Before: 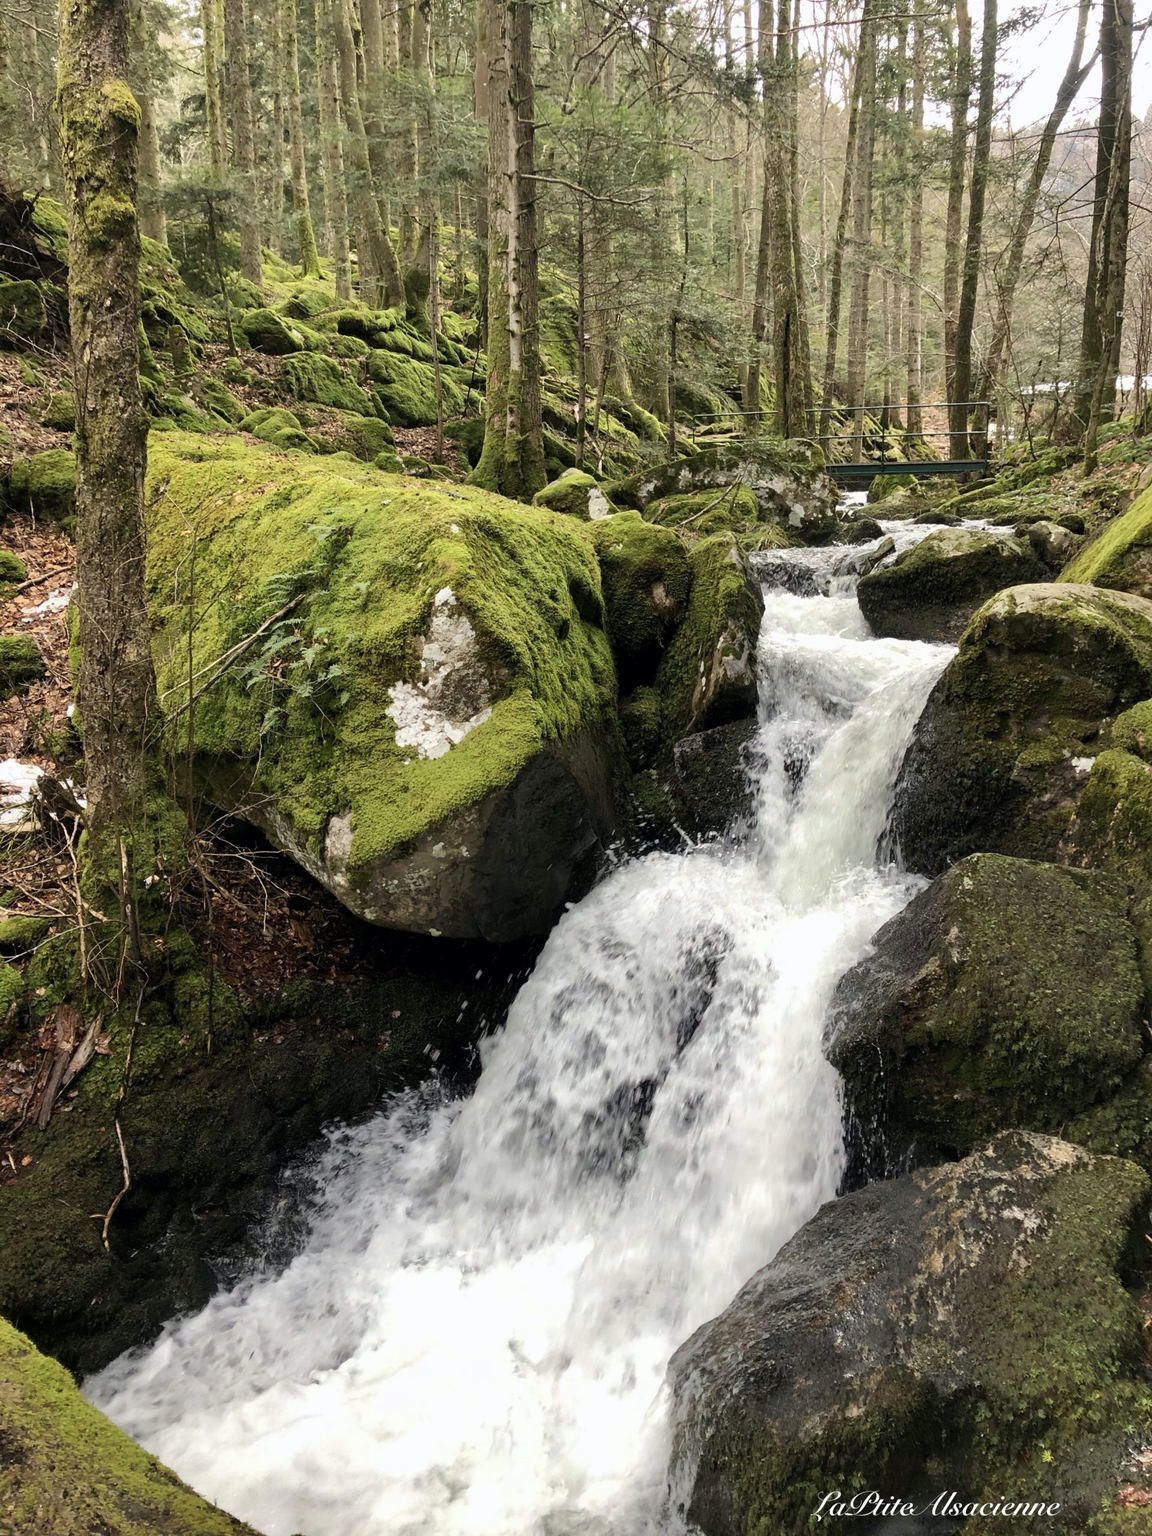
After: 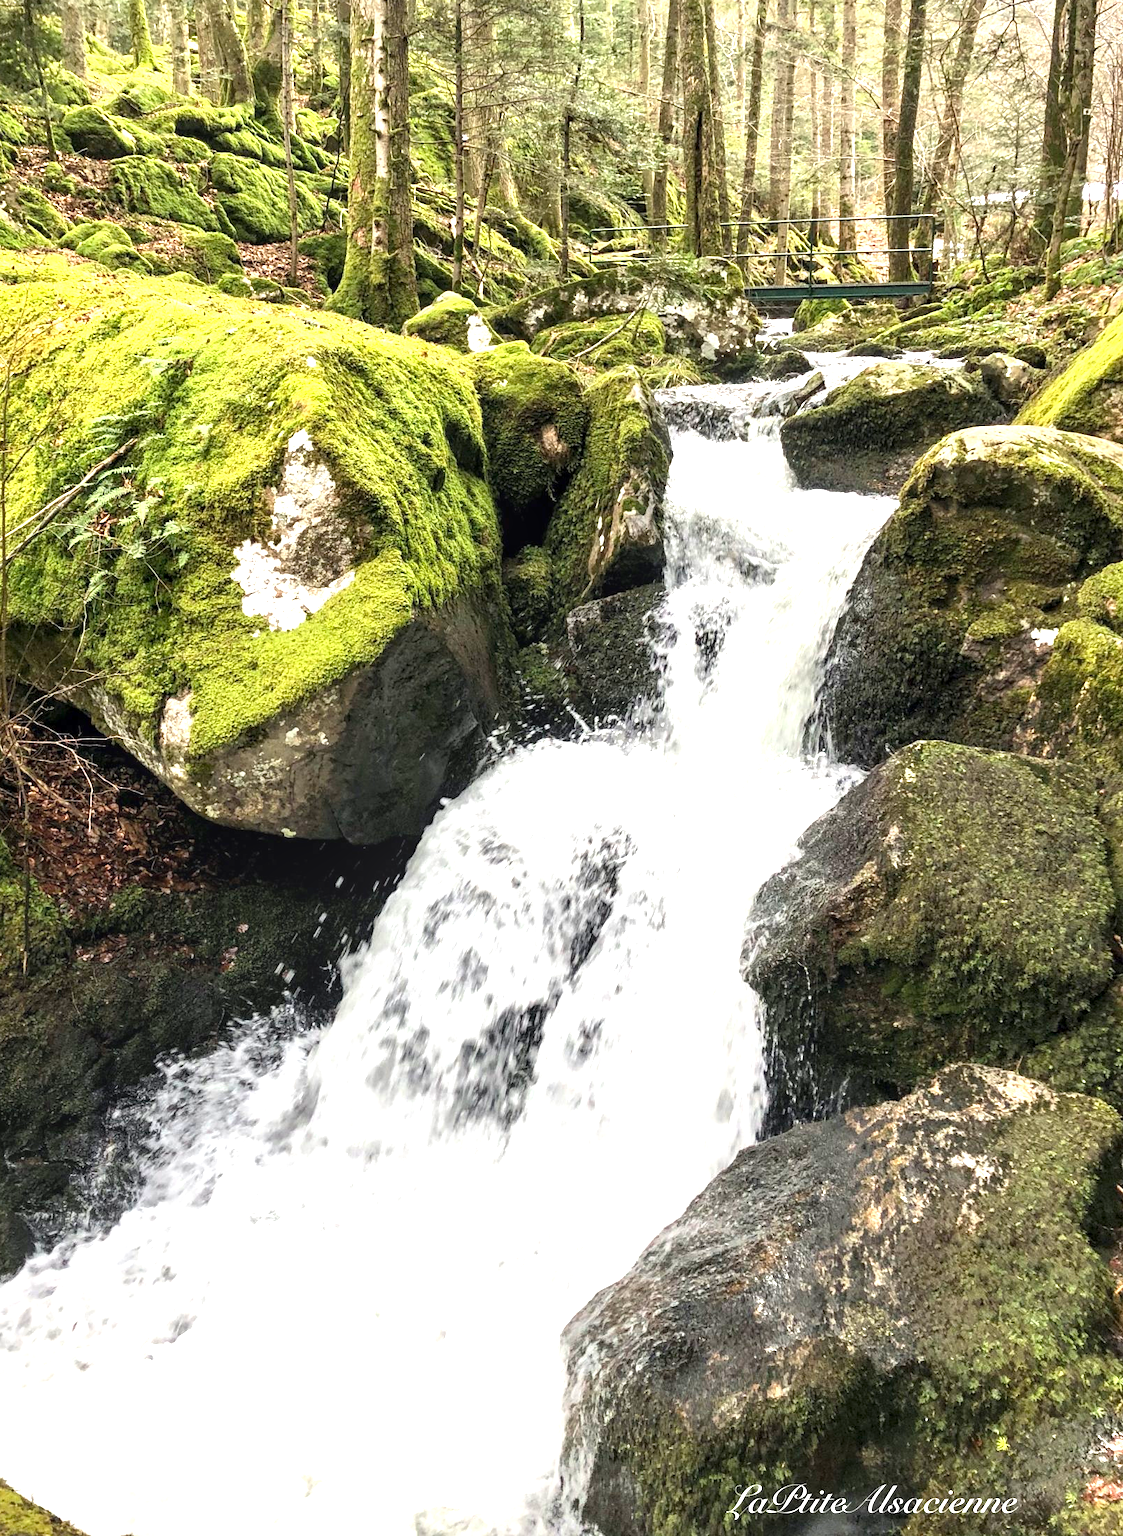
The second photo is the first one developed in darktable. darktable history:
crop: left 16.315%, top 14.246%
local contrast: detail 130%
exposure: black level correction 0, exposure 1.2 EV, compensate exposure bias true, compensate highlight preservation false
